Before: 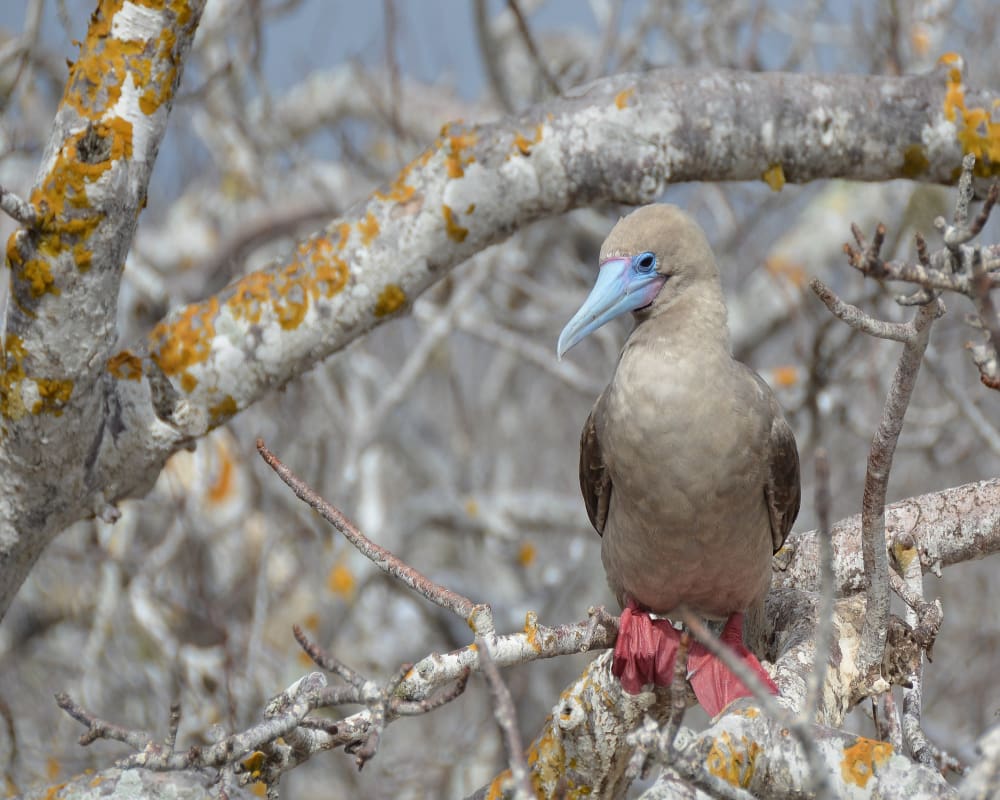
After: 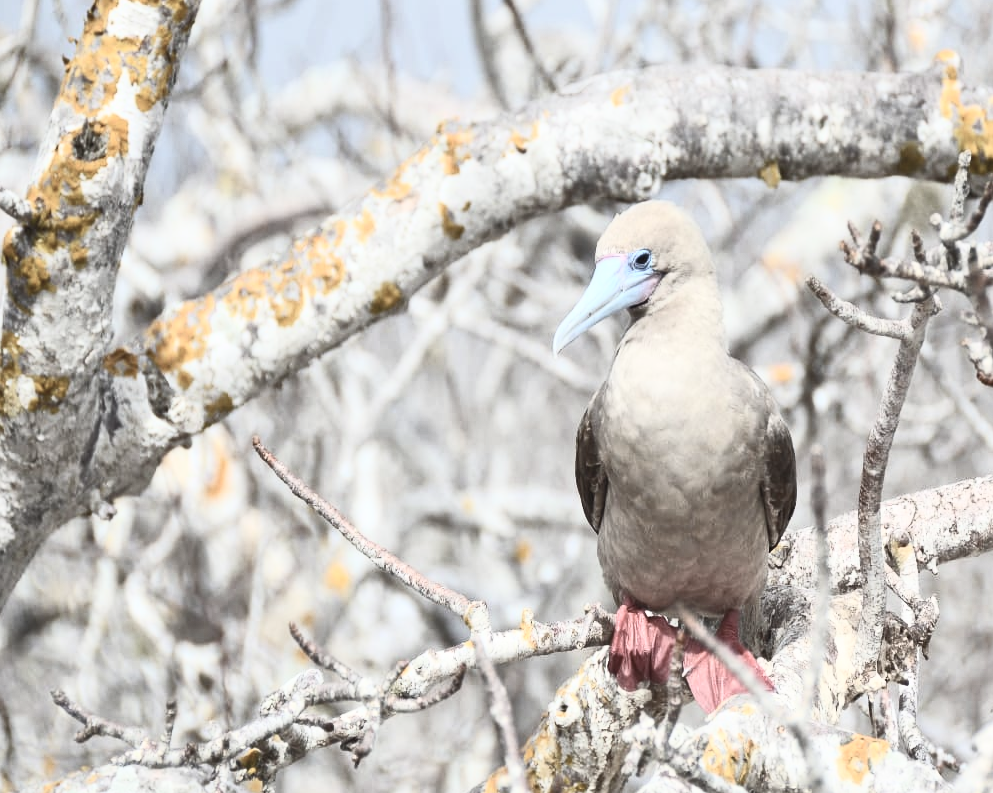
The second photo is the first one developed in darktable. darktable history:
crop: left 0.434%, top 0.485%, right 0.244%, bottom 0.386%
contrast brightness saturation: contrast 0.57, brightness 0.57, saturation -0.34
